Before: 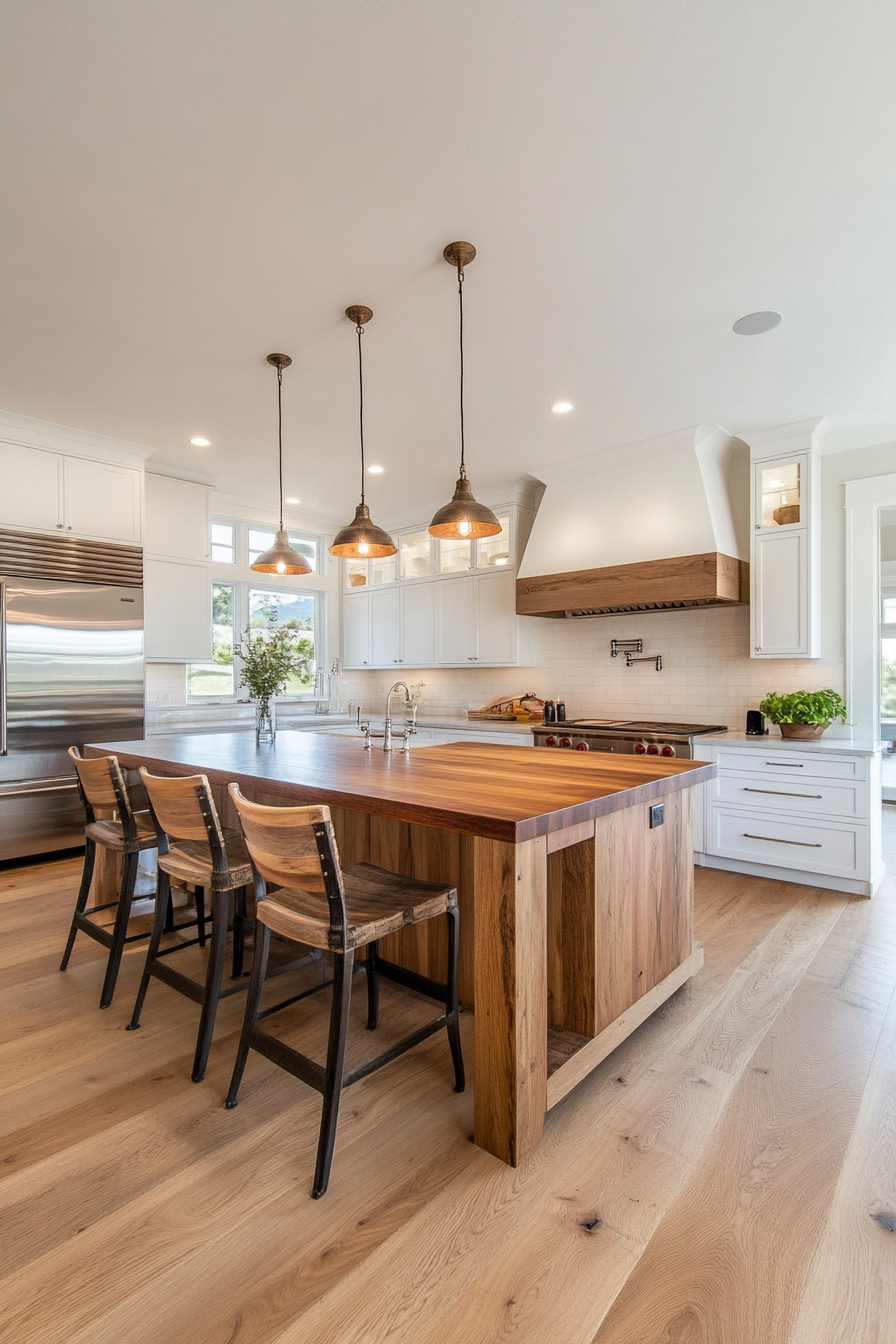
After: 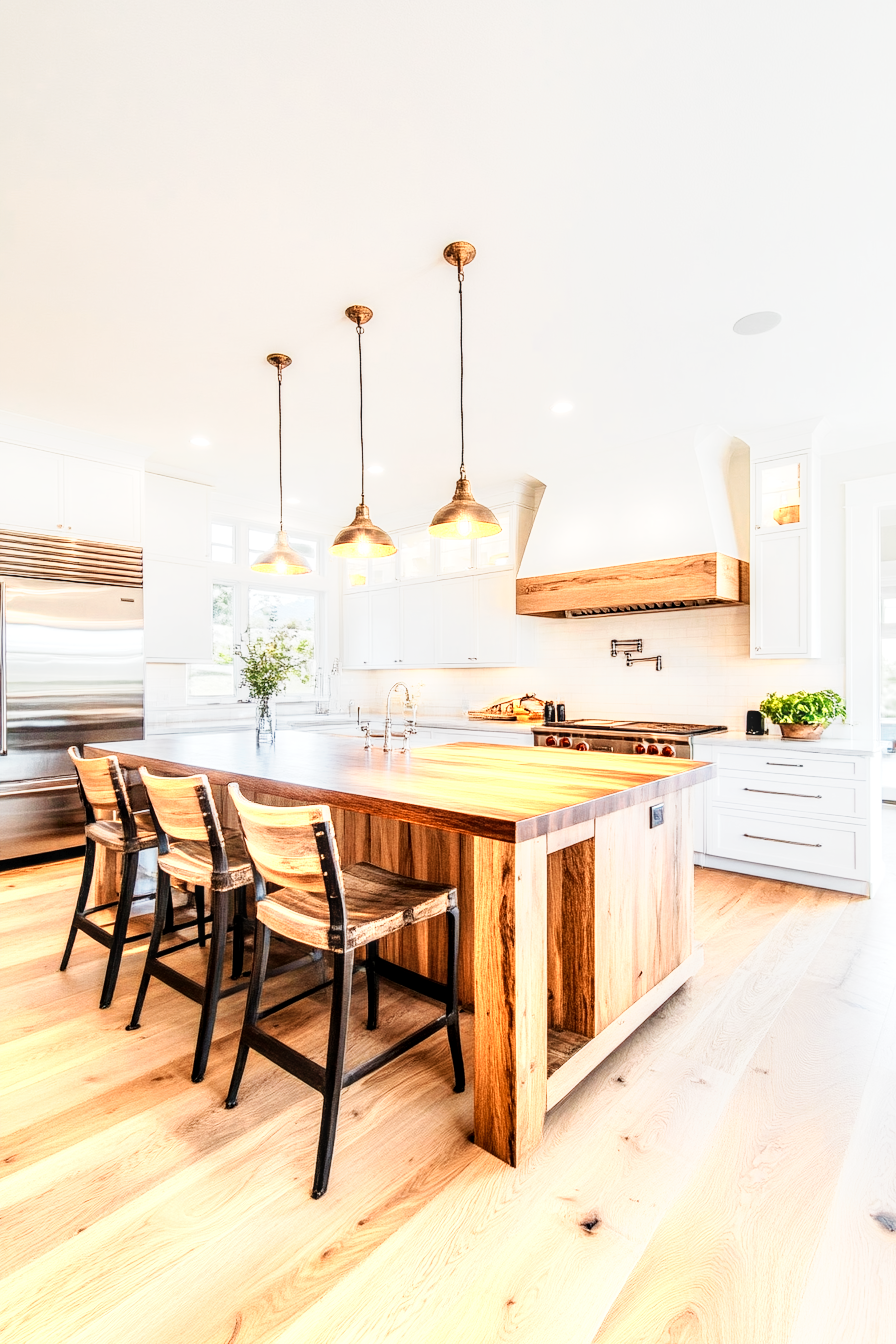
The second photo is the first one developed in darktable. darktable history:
base curve: curves: ch0 [(0, 0) (0, 0.001) (0.001, 0.001) (0.004, 0.002) (0.007, 0.004) (0.015, 0.013) (0.033, 0.045) (0.052, 0.096) (0.075, 0.17) (0.099, 0.241) (0.163, 0.42) (0.219, 0.55) (0.259, 0.616) (0.327, 0.722) (0.365, 0.765) (0.522, 0.873) (0.547, 0.881) (0.689, 0.919) (0.826, 0.952) (1, 1)], preserve colors none
color zones: curves: ch0 [(0.018, 0.548) (0.197, 0.654) (0.425, 0.447) (0.605, 0.658) (0.732, 0.579)]; ch1 [(0.105, 0.531) (0.224, 0.531) (0.386, 0.39) (0.618, 0.456) (0.732, 0.456) (0.956, 0.421)]; ch2 [(0.039, 0.583) (0.215, 0.465) (0.399, 0.544) (0.465, 0.548) (0.614, 0.447) (0.724, 0.43) (0.882, 0.623) (0.956, 0.632)]
exposure: compensate highlight preservation false
local contrast: on, module defaults
